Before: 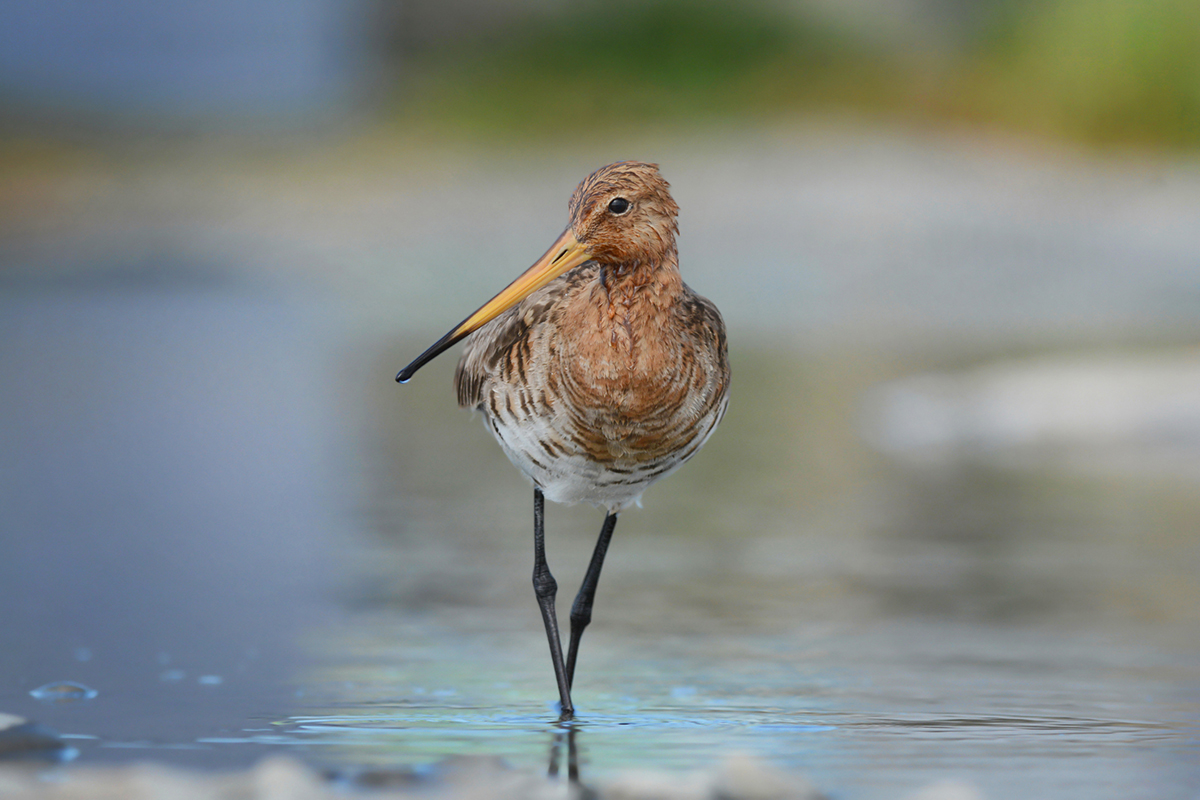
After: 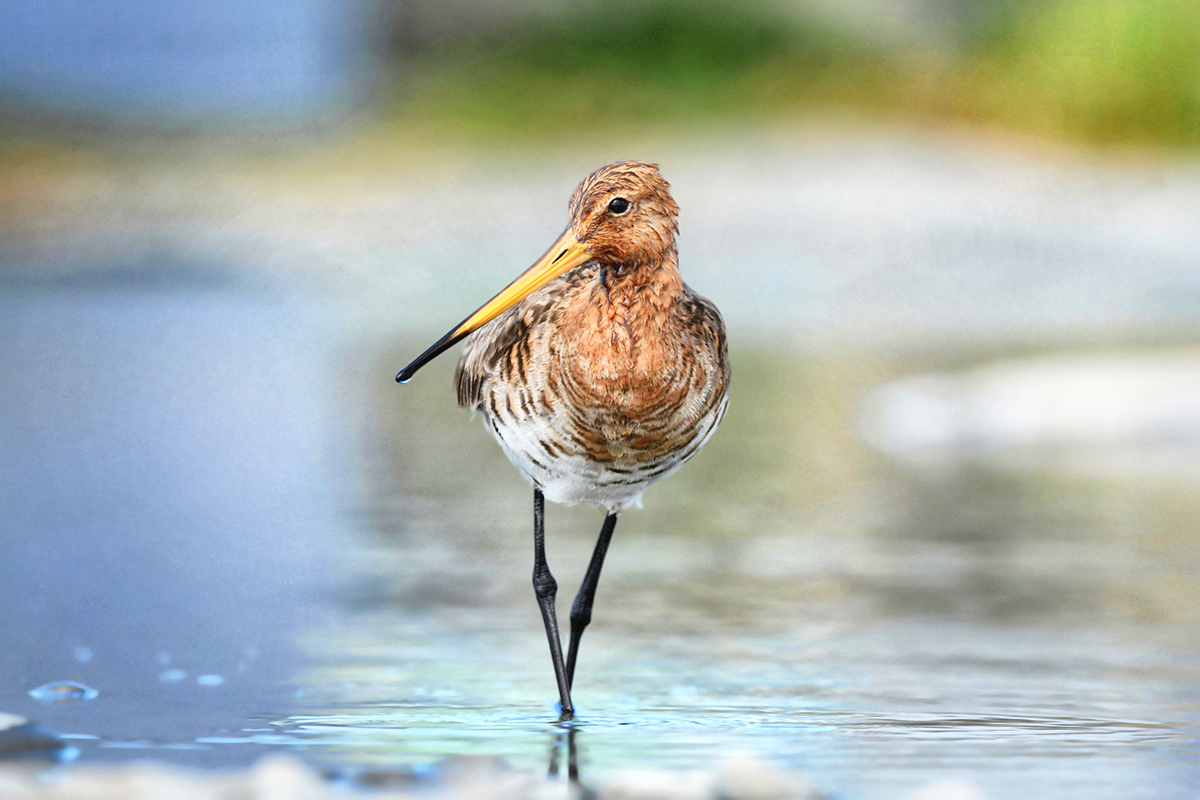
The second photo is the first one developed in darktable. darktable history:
global tonemap: drago (1, 100), detail 1
exposure: exposure 0.217 EV, compensate highlight preservation false
tone equalizer: on, module defaults
tone curve: curves: ch0 [(0, 0) (0.003, 0.008) (0.011, 0.008) (0.025, 0.011) (0.044, 0.017) (0.069, 0.026) (0.1, 0.039) (0.136, 0.054) (0.177, 0.093) (0.224, 0.15) (0.277, 0.21) (0.335, 0.285) (0.399, 0.366) (0.468, 0.462) (0.543, 0.564) (0.623, 0.679) (0.709, 0.79) (0.801, 0.883) (0.898, 0.95) (1, 1)], preserve colors none
